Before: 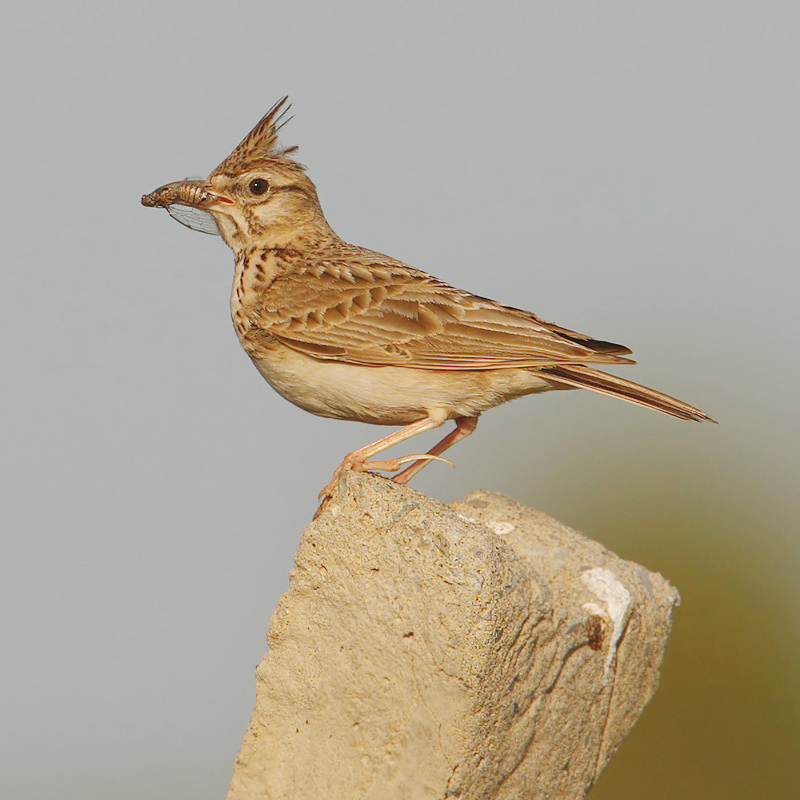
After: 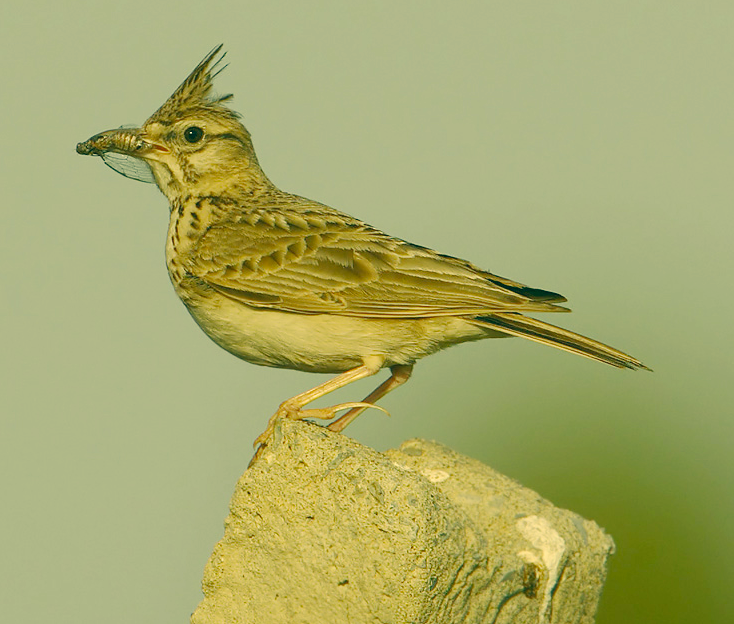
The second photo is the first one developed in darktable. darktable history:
color correction: highlights a* 1.83, highlights b* 33.95, shadows a* -36.49, shadows b* -6.06
crop: left 8.182%, top 6.609%, bottom 15.28%
